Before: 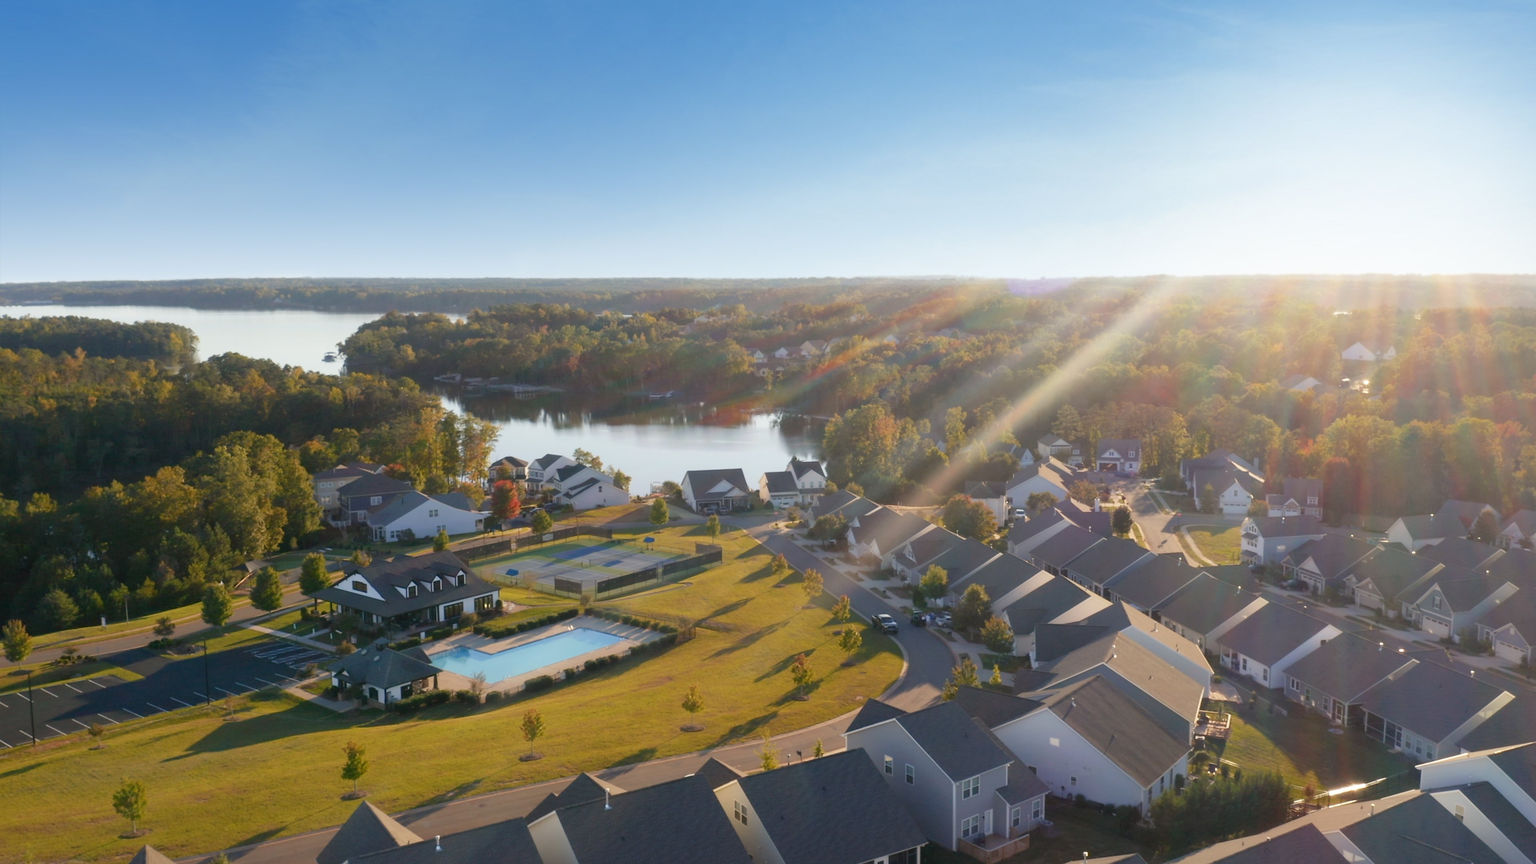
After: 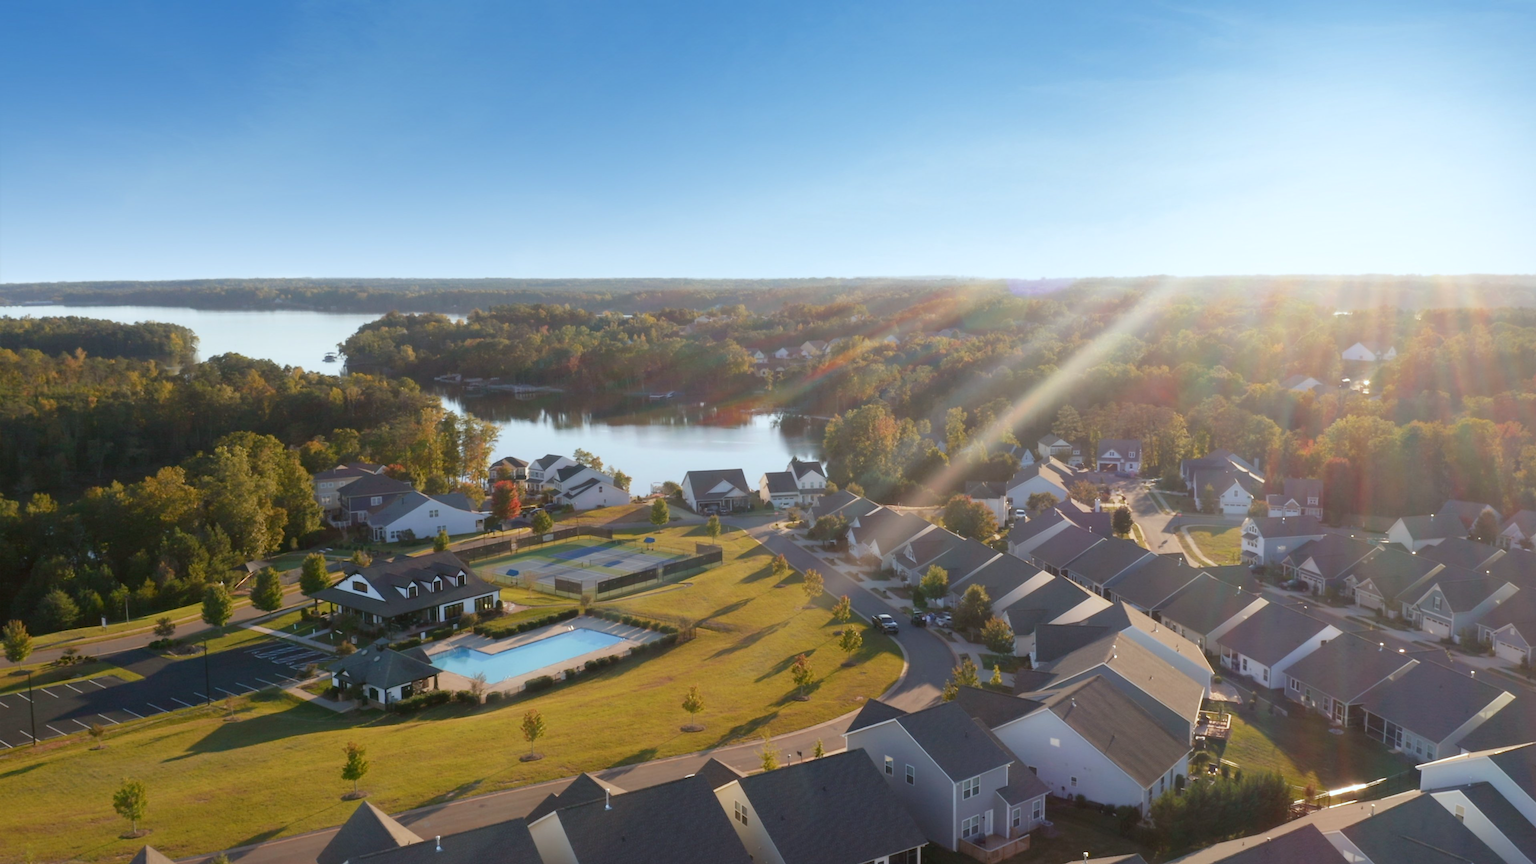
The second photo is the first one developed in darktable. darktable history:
color correction: highlights a* -3.03, highlights b* -6.52, shadows a* 3.13, shadows b* 5.38
